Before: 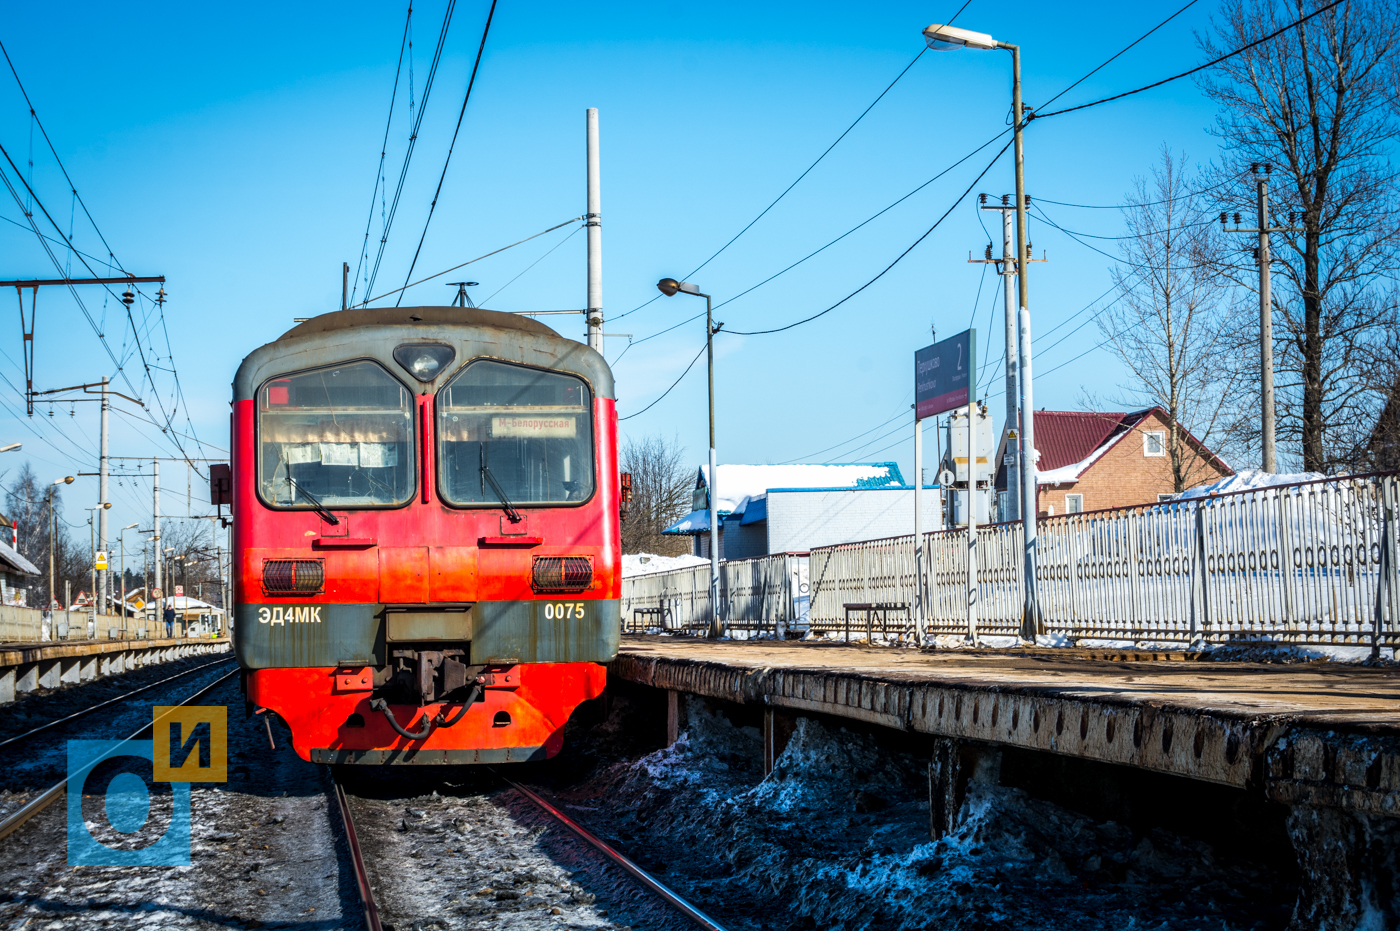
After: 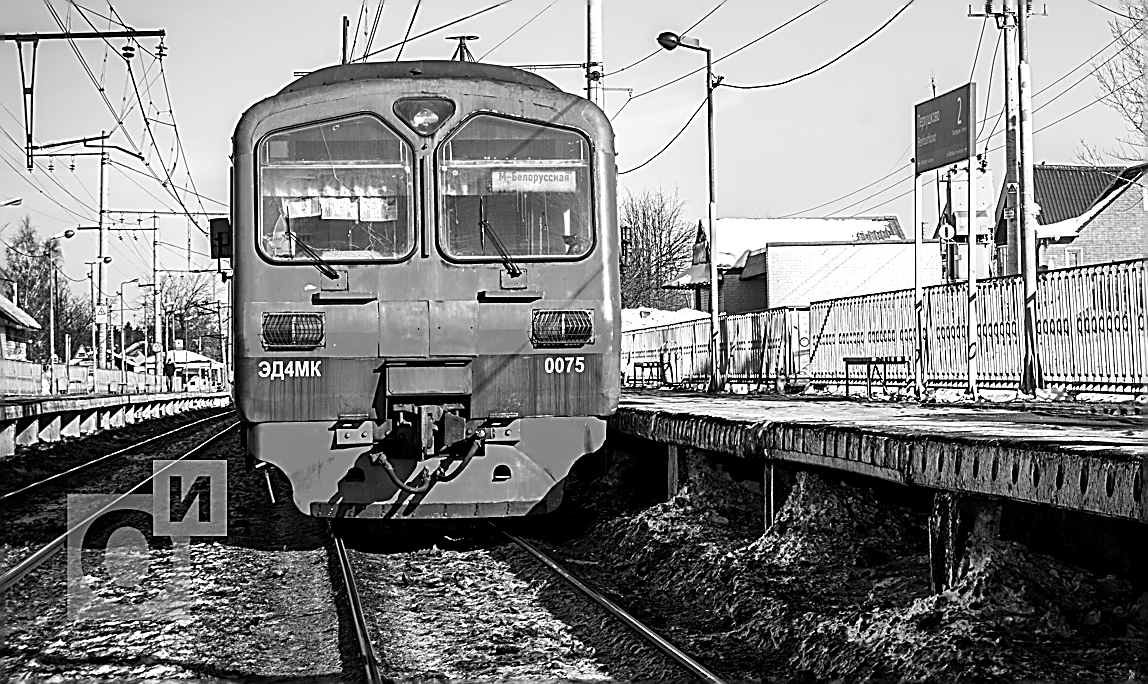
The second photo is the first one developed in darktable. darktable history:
crop: top 26.531%, right 17.959%
sharpen: amount 1.861
exposure: exposure 0.236 EV, compensate highlight preservation false
monochrome: on, module defaults
contrast brightness saturation: saturation -0.05
